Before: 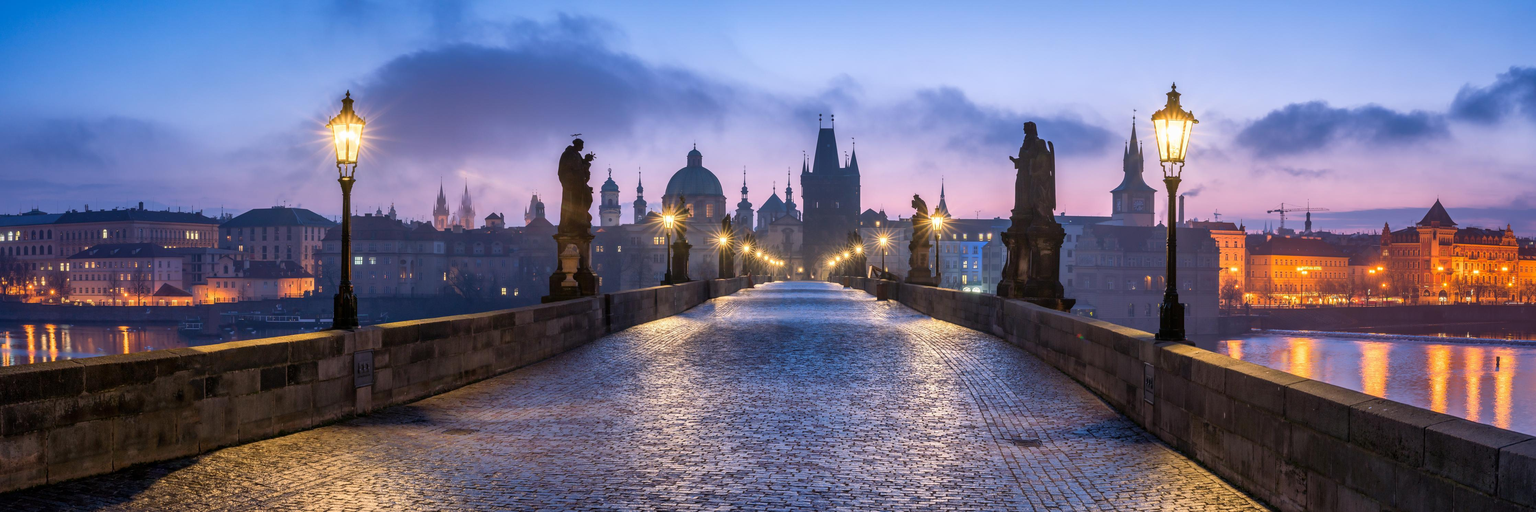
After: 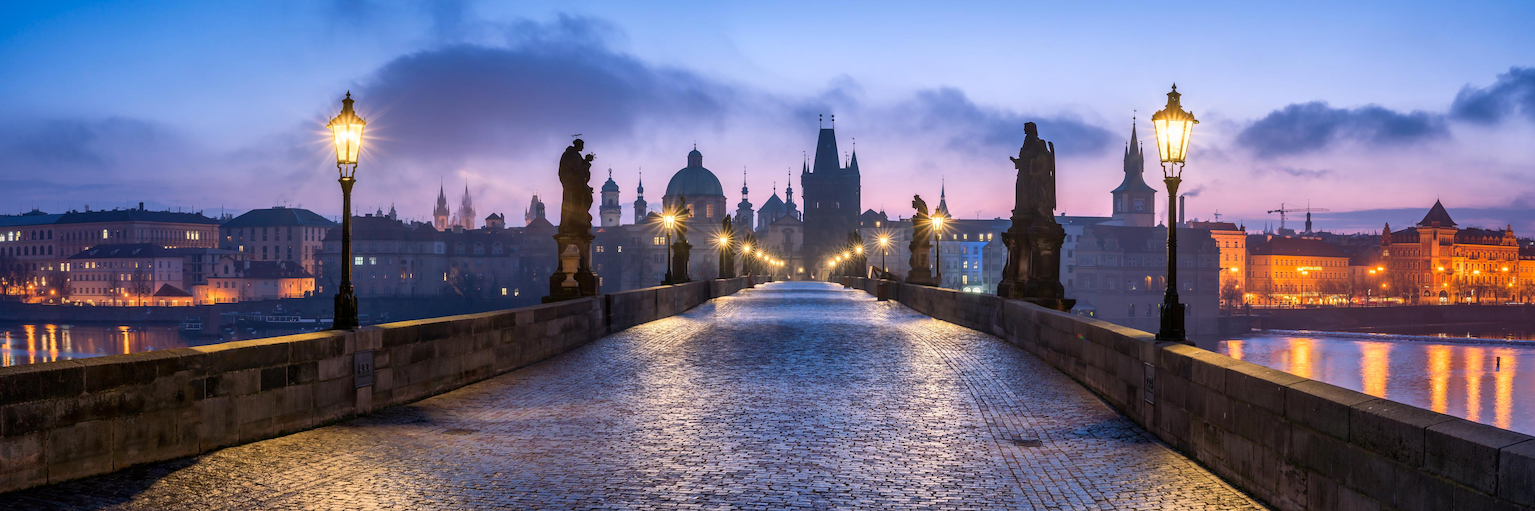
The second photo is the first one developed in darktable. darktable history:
contrast brightness saturation: contrast 0.084, saturation 0.023
